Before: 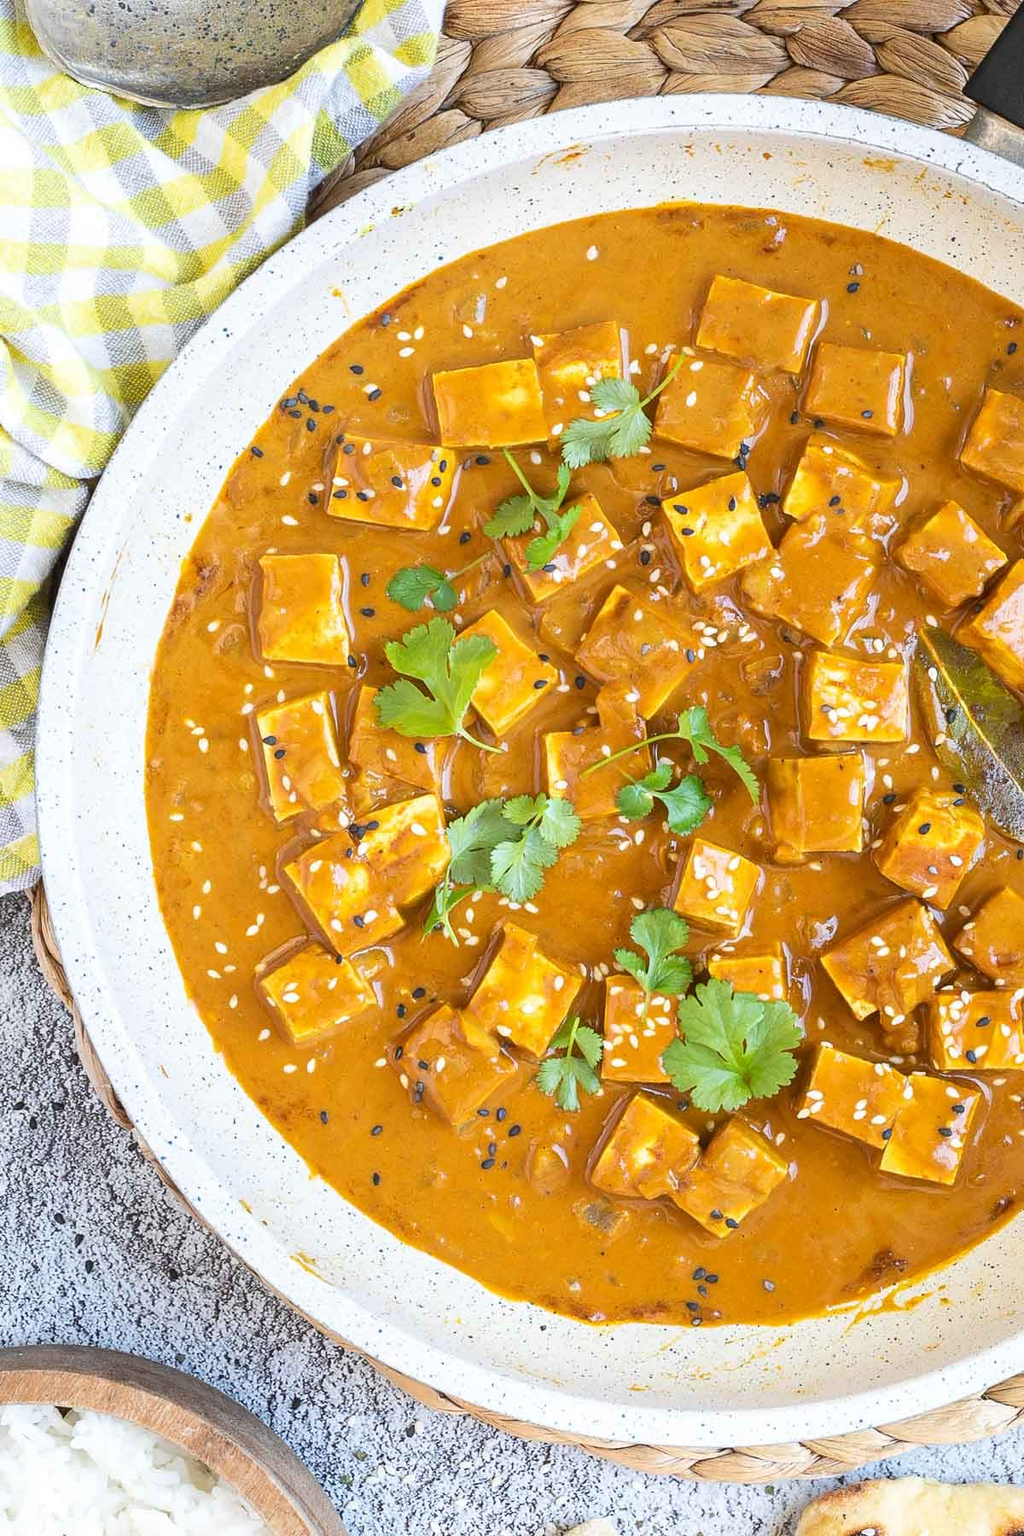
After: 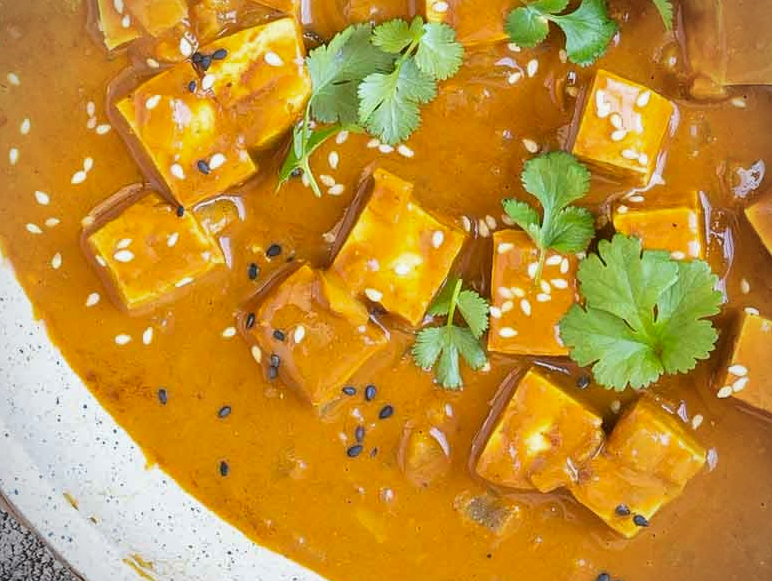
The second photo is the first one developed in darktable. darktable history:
vignetting: brightness -0.412, saturation -0.301, dithering 8-bit output
shadows and highlights: shadows -20.2, white point adjustment -2.1, highlights -35.18
crop: left 18.14%, top 50.745%, right 17.504%, bottom 16.931%
